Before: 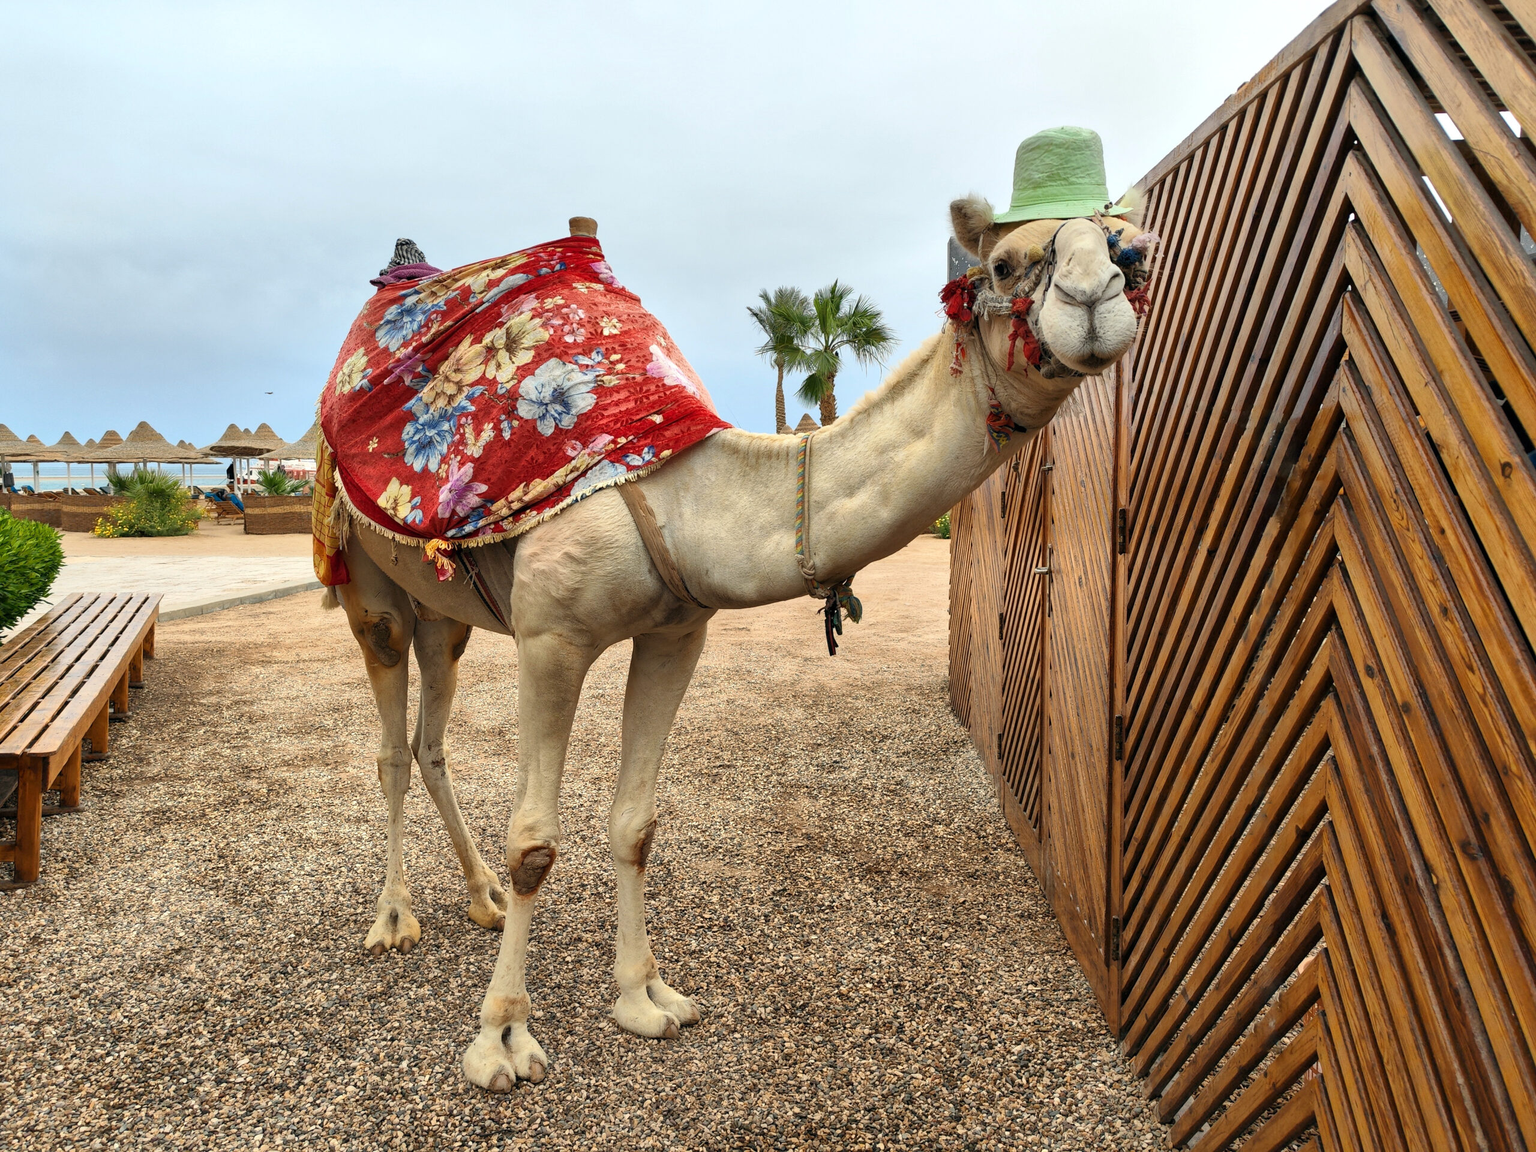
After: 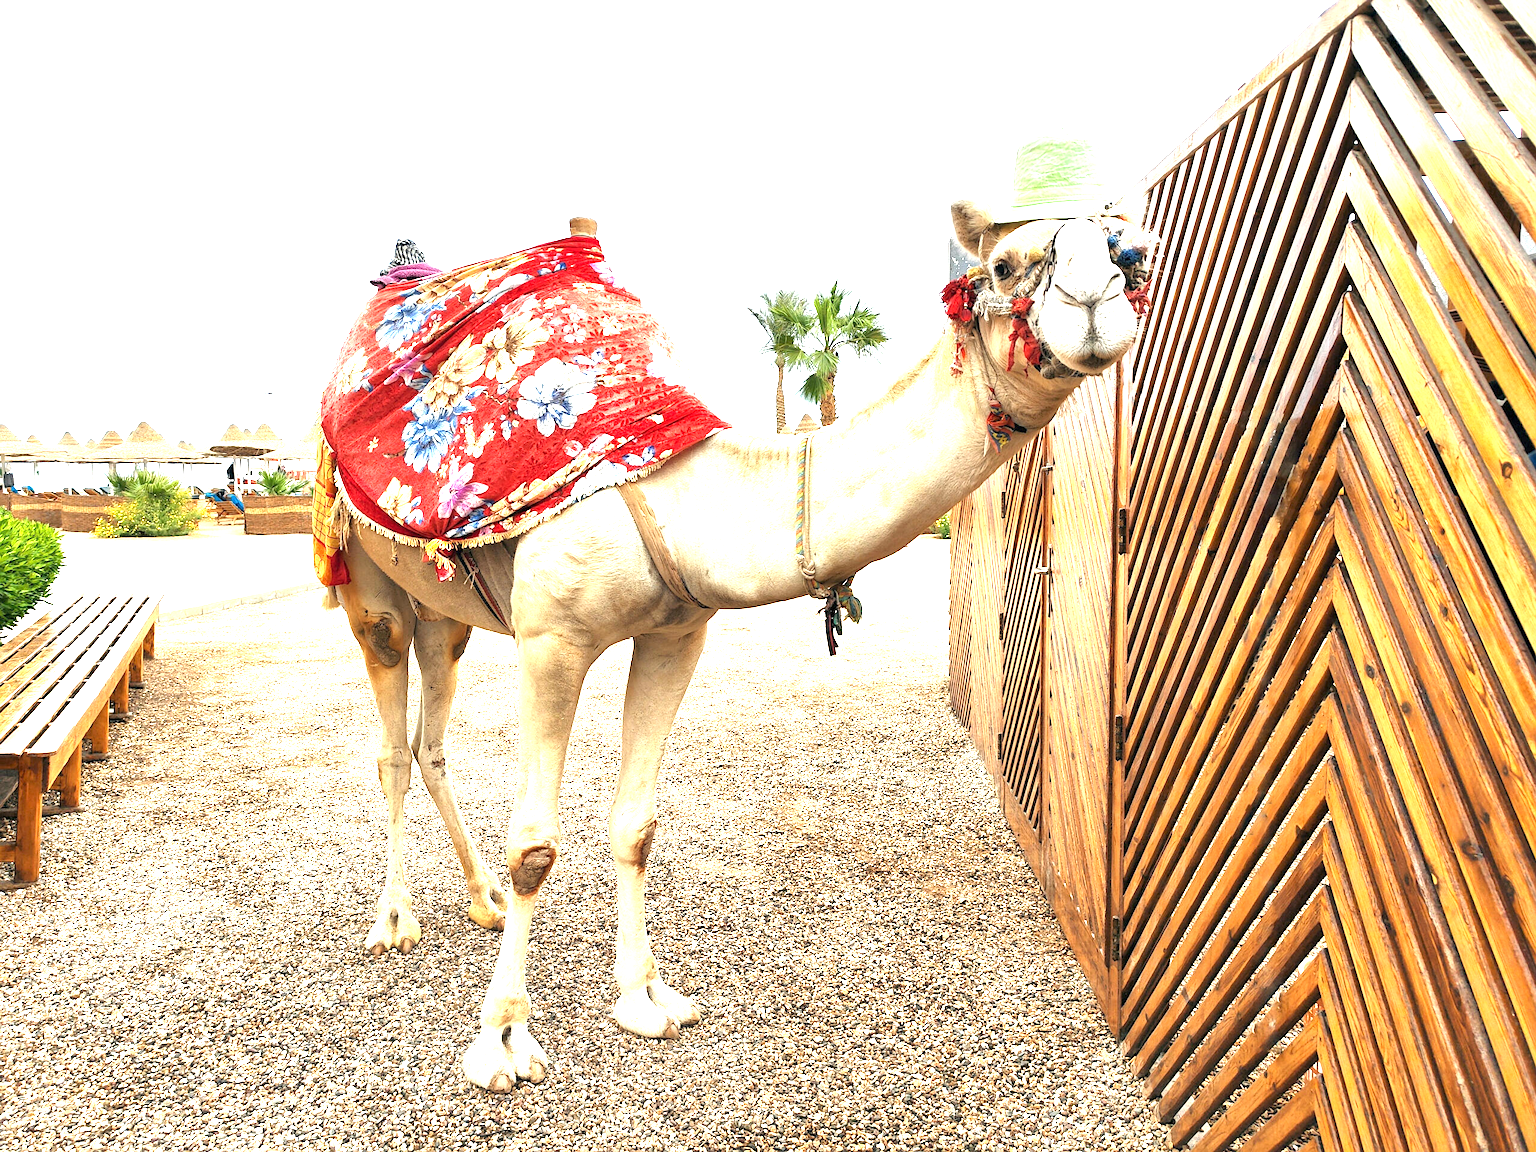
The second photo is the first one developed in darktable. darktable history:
exposure: black level correction 0, exposure 1.975 EV, compensate exposure bias true, compensate highlight preservation false
sharpen: amount 0.2
